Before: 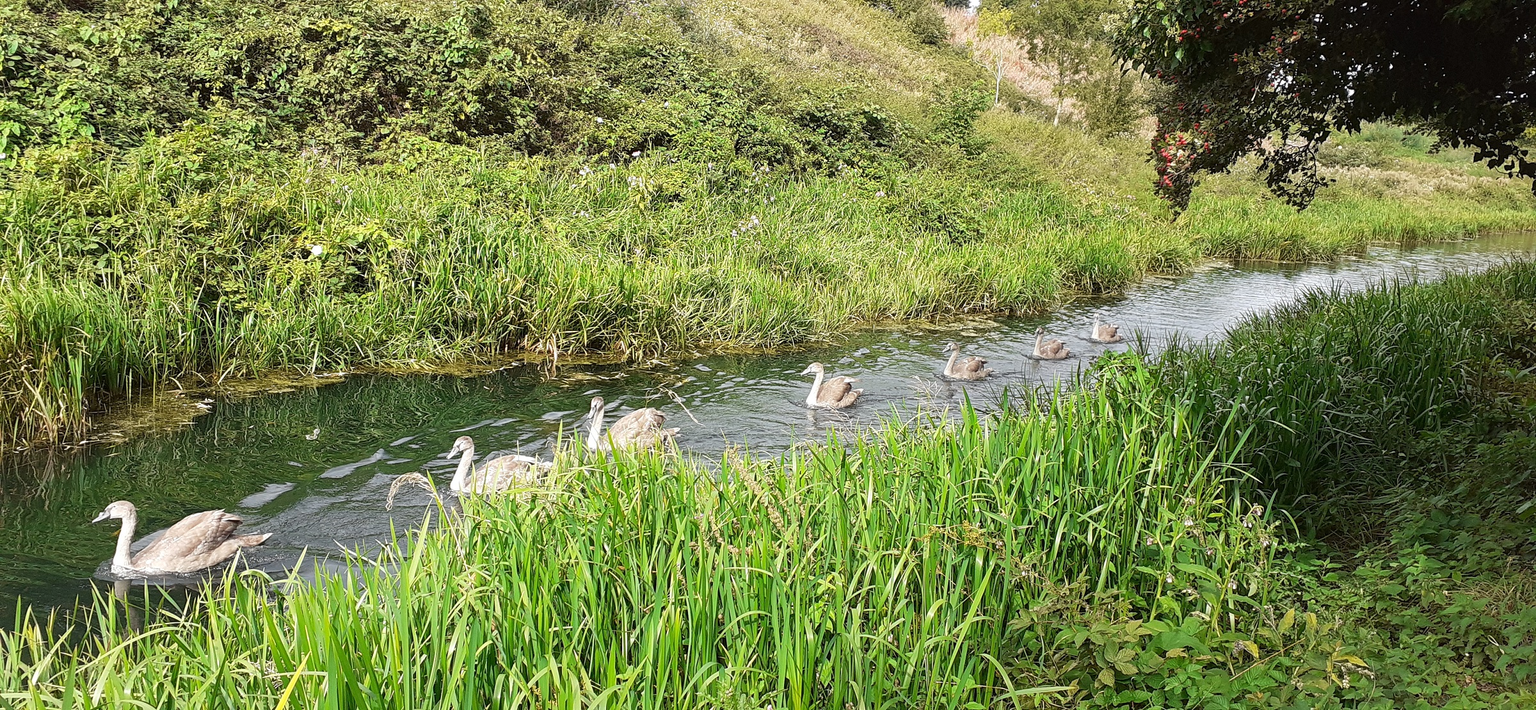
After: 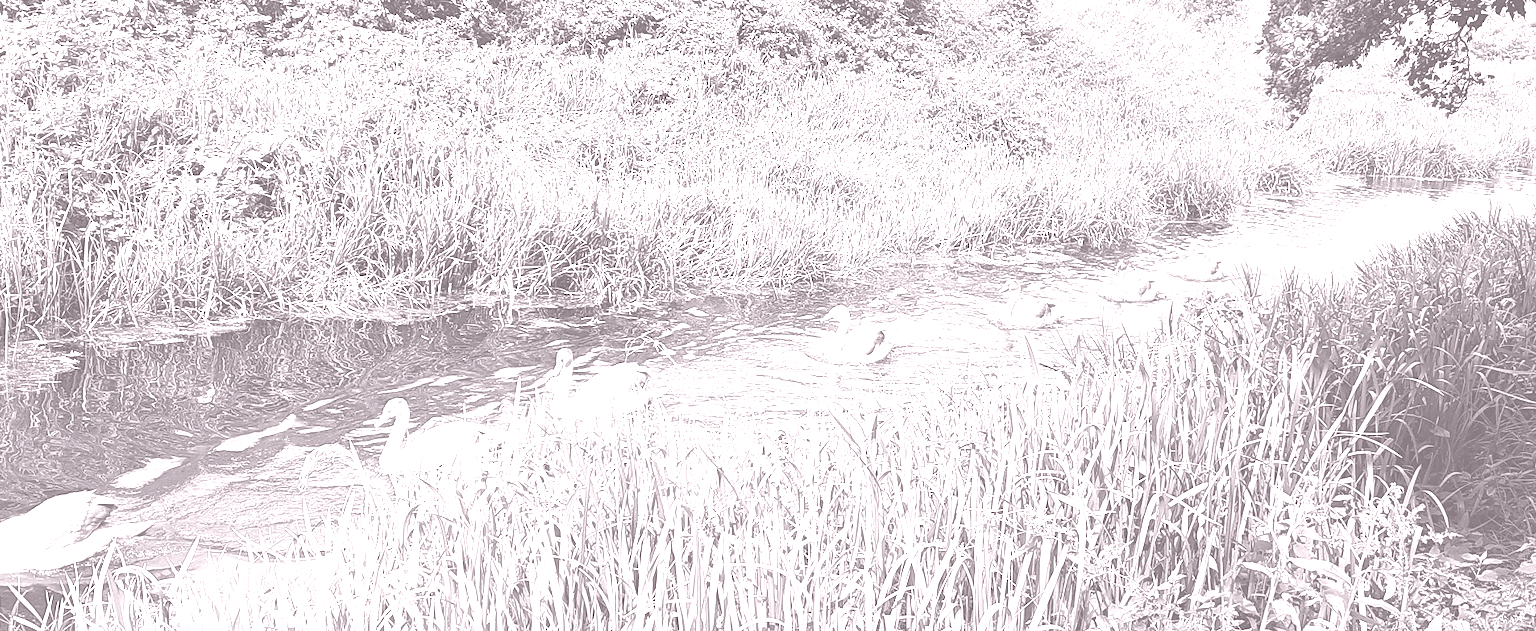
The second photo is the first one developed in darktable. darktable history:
color balance rgb: linear chroma grading › shadows 16%, perceptual saturation grading › global saturation 8%, perceptual saturation grading › shadows 4%, perceptual brilliance grading › global brilliance 2%, perceptual brilliance grading › highlights 8%, perceptual brilliance grading › shadows -4%, global vibrance 16%, saturation formula JzAzBz (2021)
colorize: hue 25.2°, saturation 83%, source mix 82%, lightness 79%, version 1
crop: left 9.712%, top 16.928%, right 10.845%, bottom 12.332%
contrast brightness saturation: contrast 0.14
